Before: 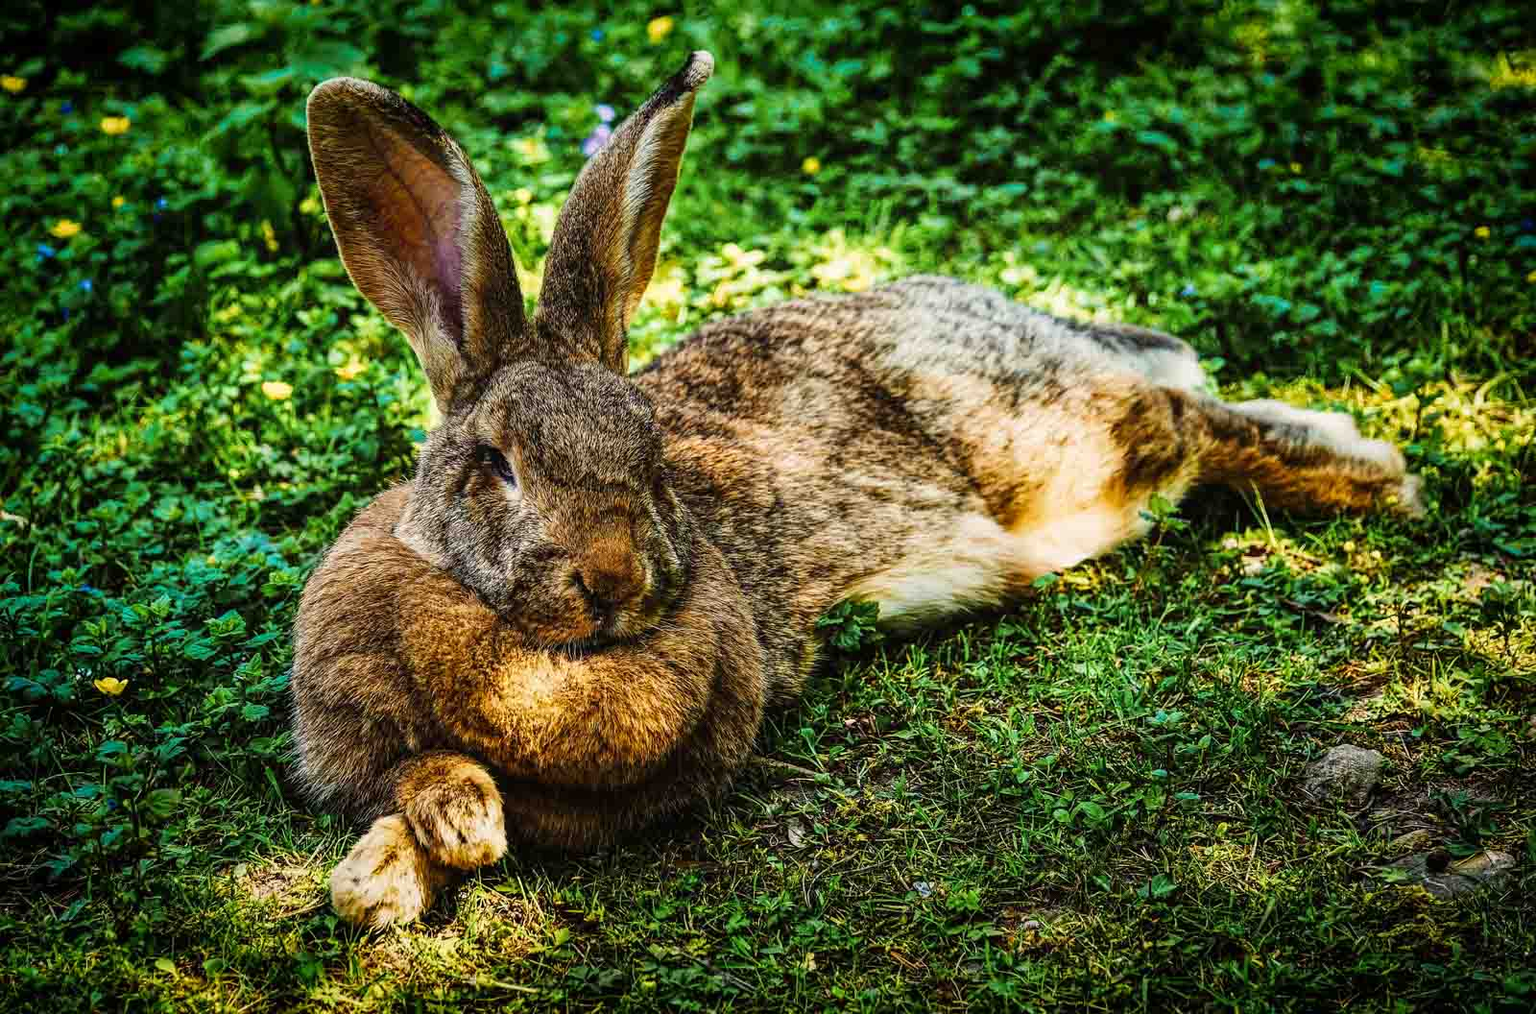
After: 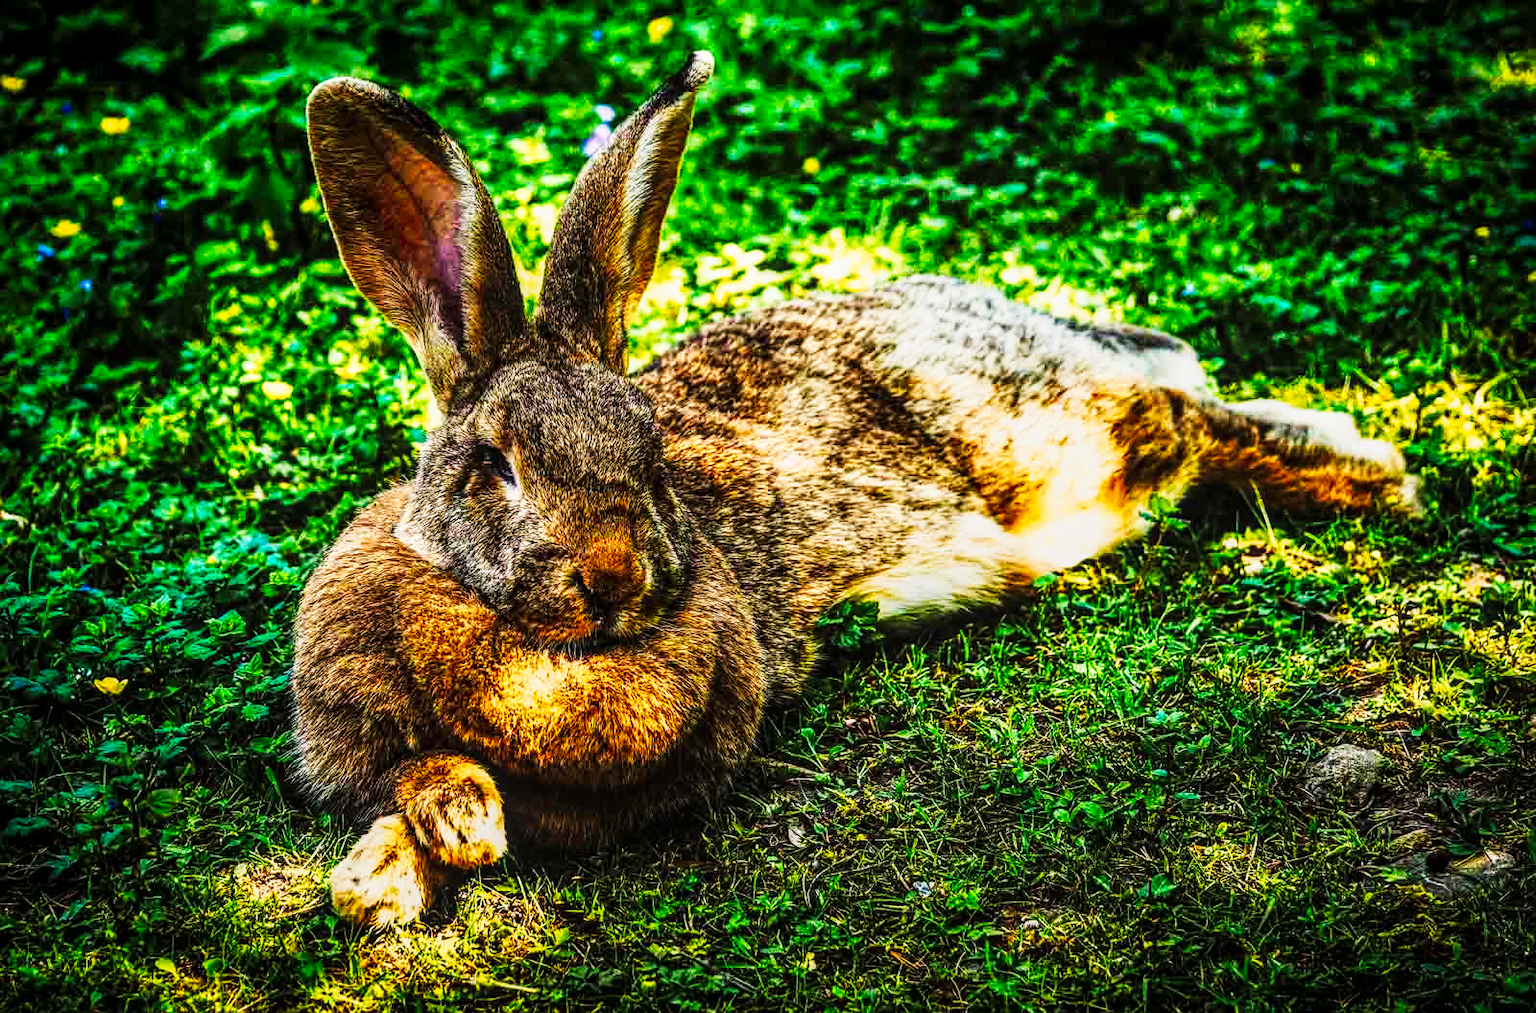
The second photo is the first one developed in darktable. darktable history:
local contrast: on, module defaults
contrast brightness saturation: saturation 0.133
tone curve: curves: ch0 [(0, 0) (0.187, 0.12) (0.384, 0.363) (0.577, 0.681) (0.735, 0.881) (0.864, 0.959) (1, 0.987)]; ch1 [(0, 0) (0.402, 0.36) (0.476, 0.466) (0.501, 0.501) (0.518, 0.514) (0.564, 0.614) (0.614, 0.664) (0.741, 0.829) (1, 1)]; ch2 [(0, 0) (0.429, 0.387) (0.483, 0.481) (0.503, 0.501) (0.522, 0.531) (0.564, 0.605) (0.615, 0.697) (0.702, 0.774) (1, 0.895)], preserve colors none
